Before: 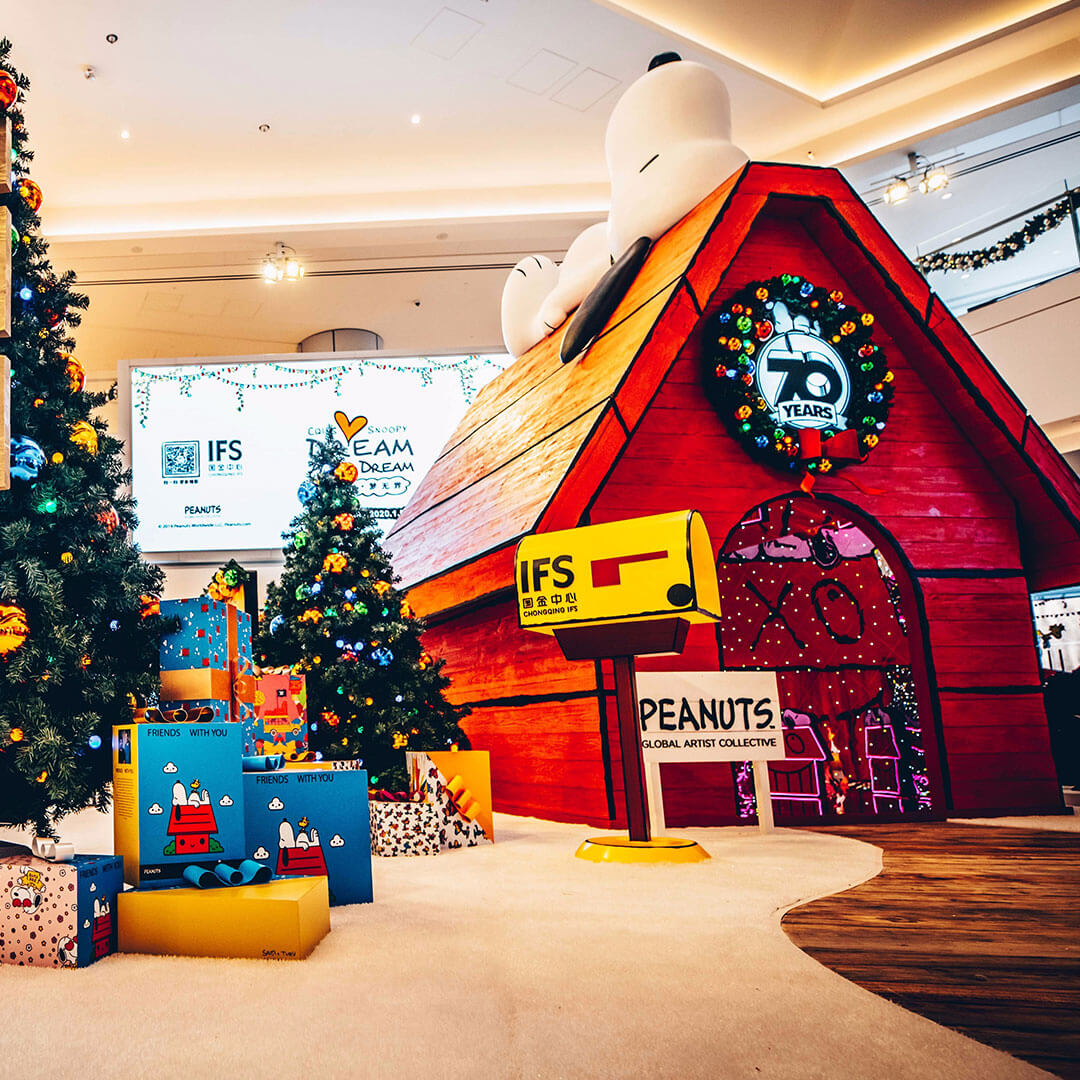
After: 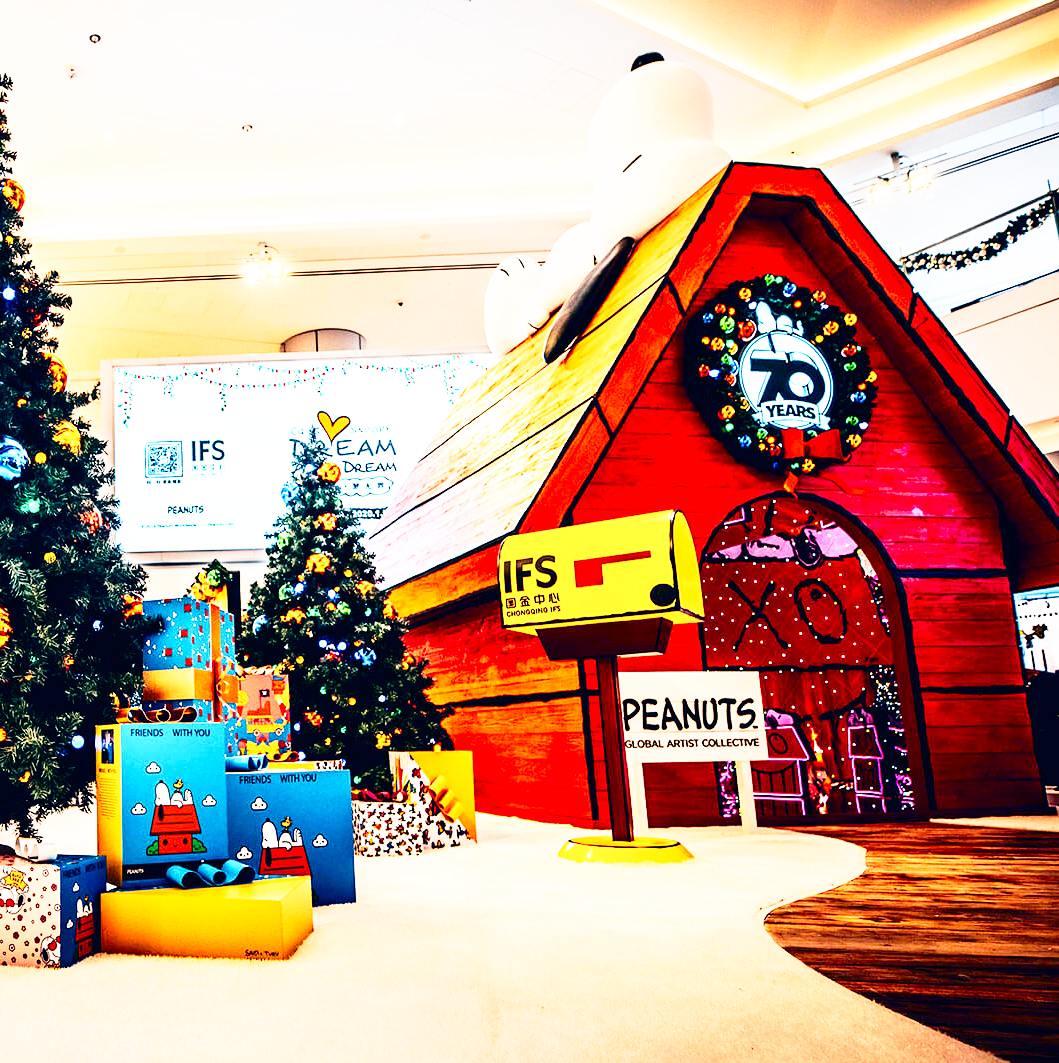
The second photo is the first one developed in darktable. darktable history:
crop: left 1.666%, right 0.268%, bottom 1.516%
contrast brightness saturation: contrast 0.198, brightness -0.103, saturation 0.097
base curve: curves: ch0 [(0, 0) (0.012, 0.01) (0.073, 0.168) (0.31, 0.711) (0.645, 0.957) (1, 1)], preserve colors none
